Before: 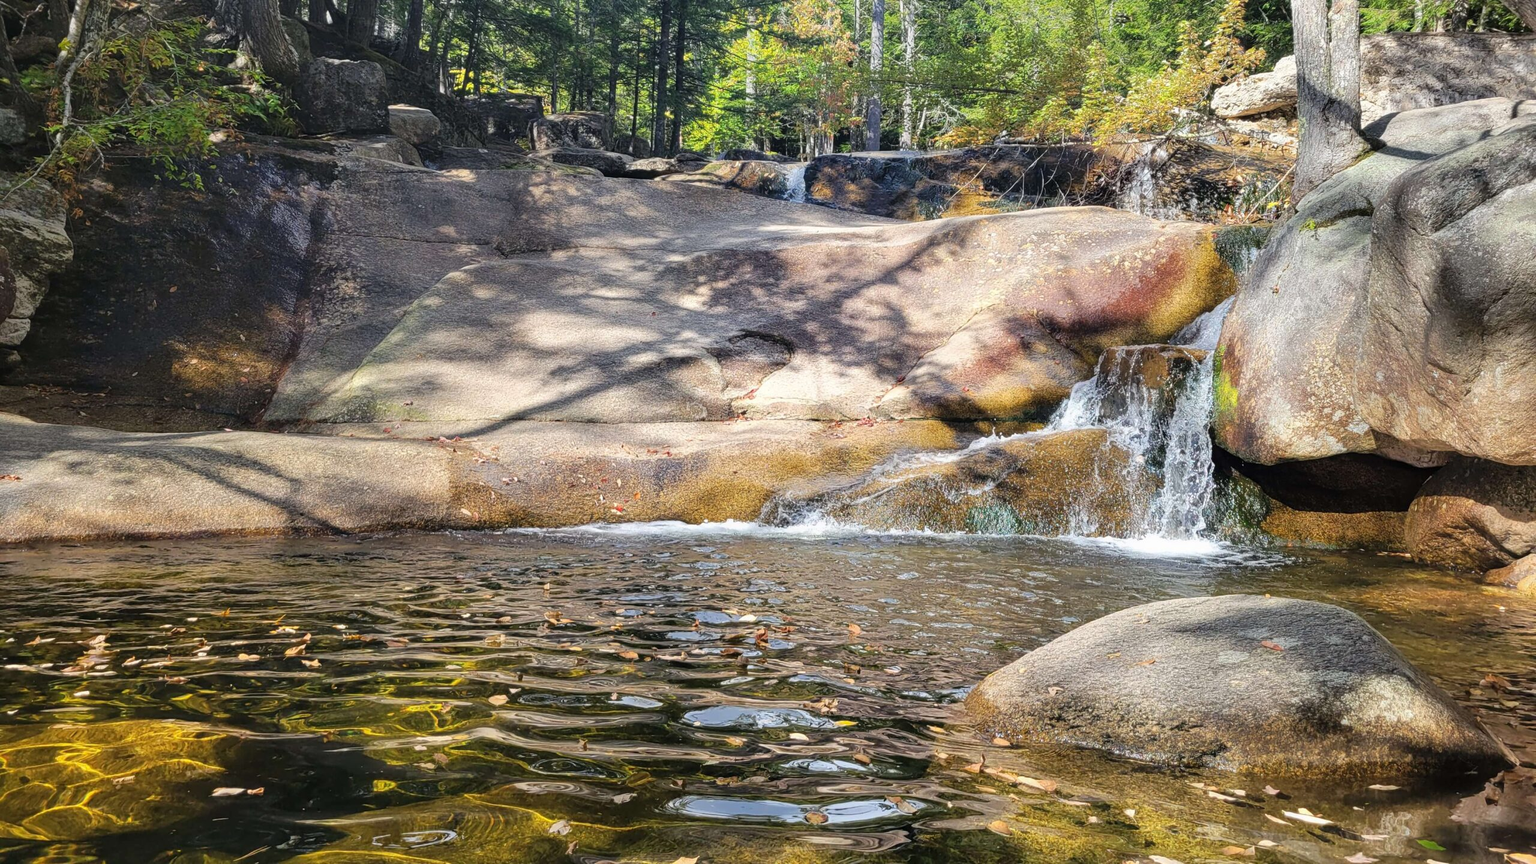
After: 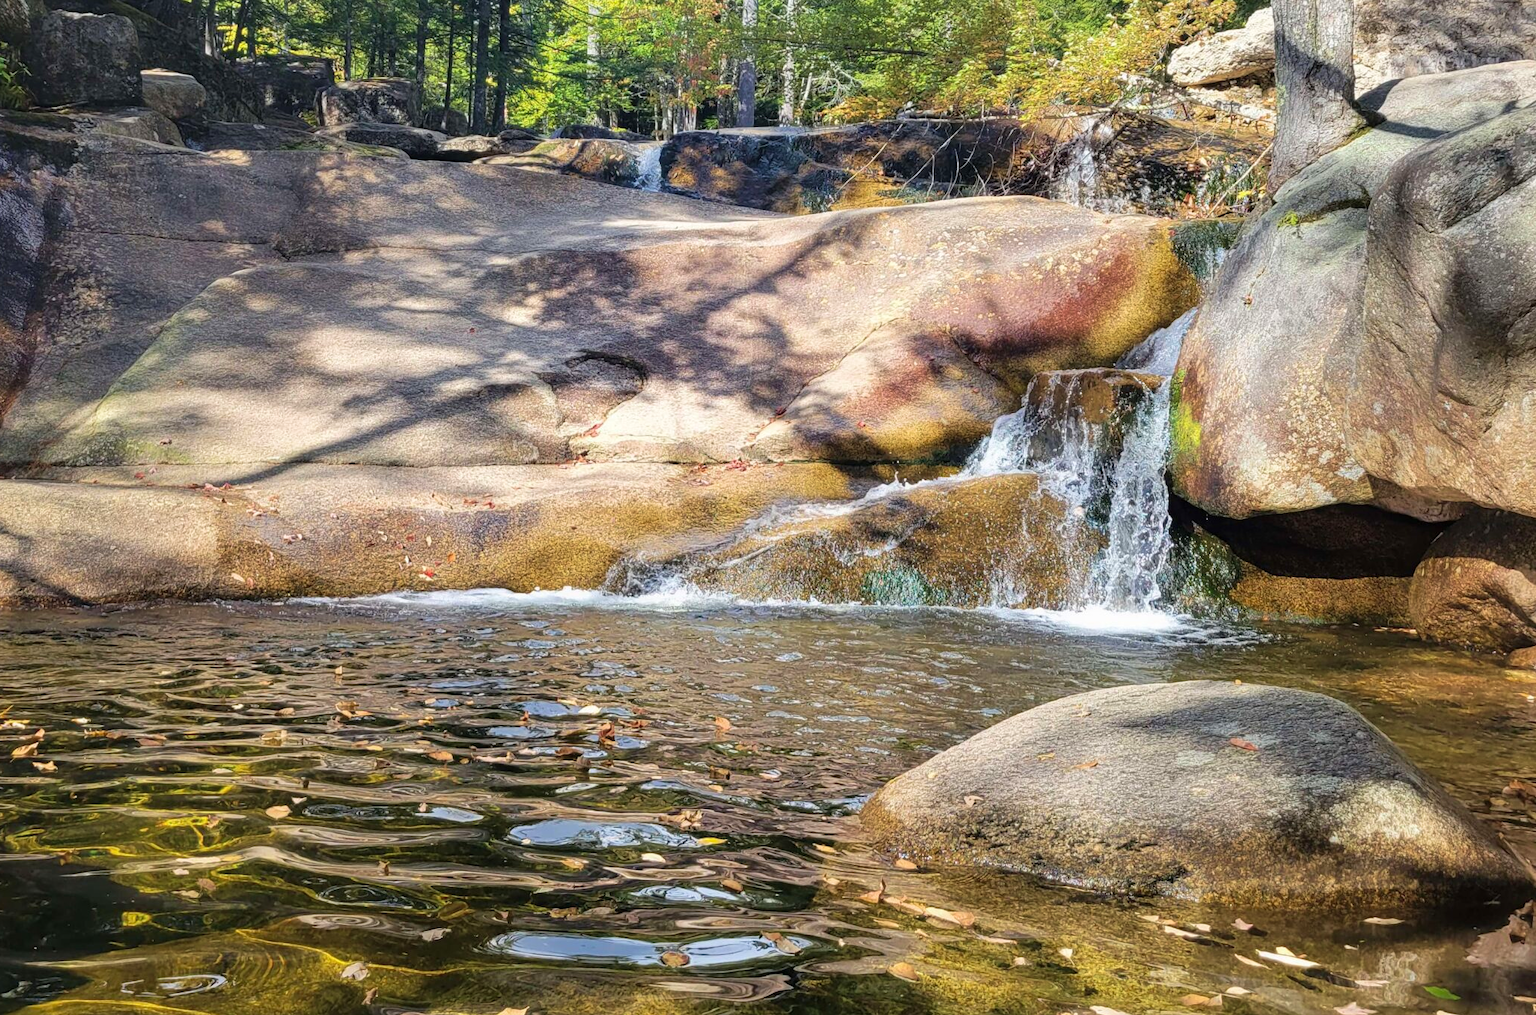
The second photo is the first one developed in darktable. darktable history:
velvia: on, module defaults
crop and rotate: left 17.959%, top 5.742%, right 1.85%
